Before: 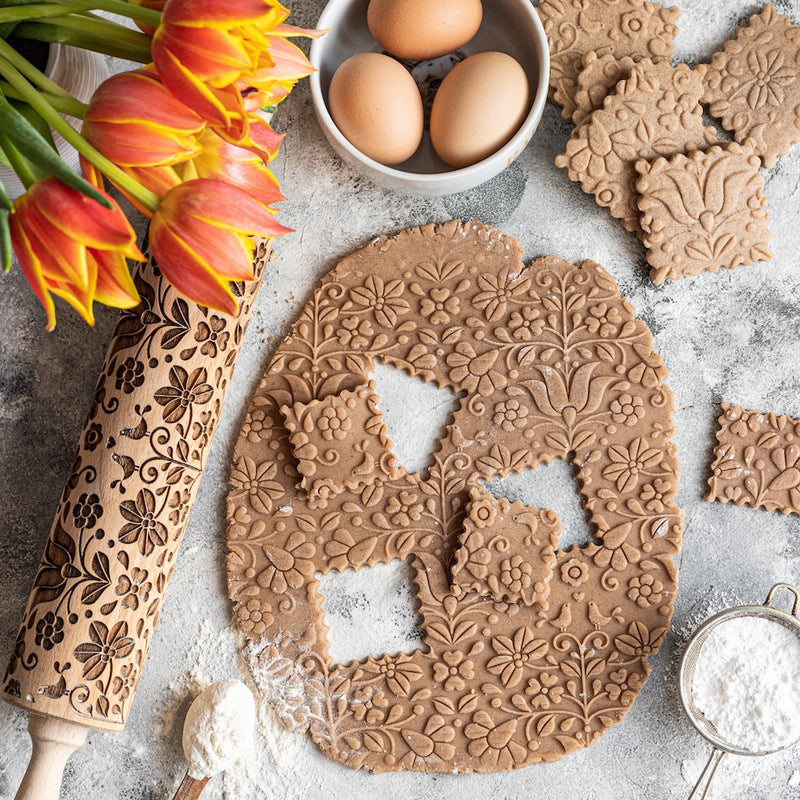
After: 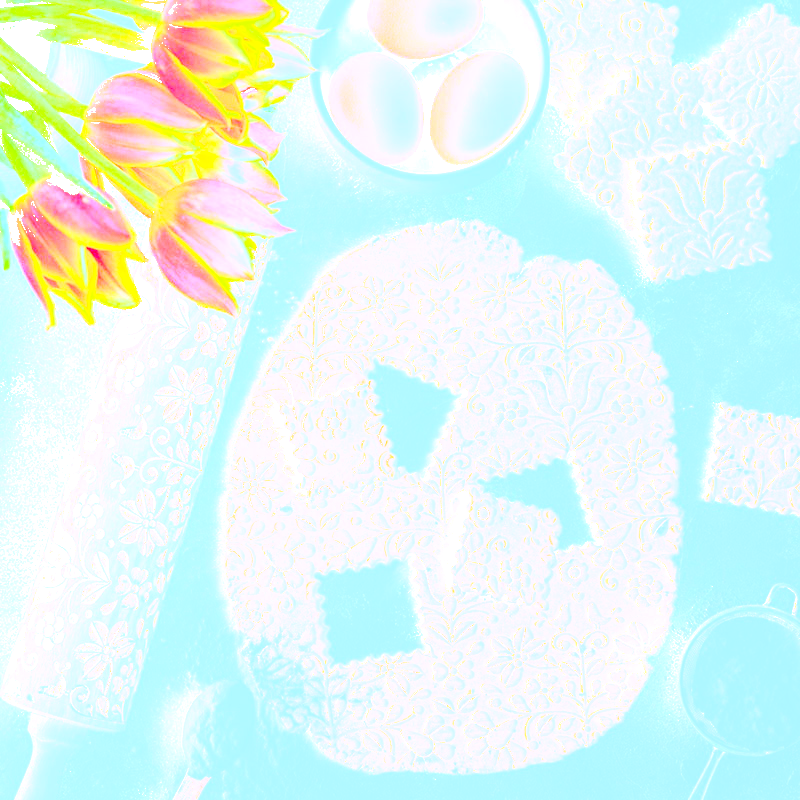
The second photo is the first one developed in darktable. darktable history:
white balance: red 0.766, blue 1.537
bloom: size 38%, threshold 95%, strength 30%
contrast brightness saturation: contrast 0.05, brightness 0.06, saturation 0.01
levels: levels [0.246, 0.246, 0.506]
